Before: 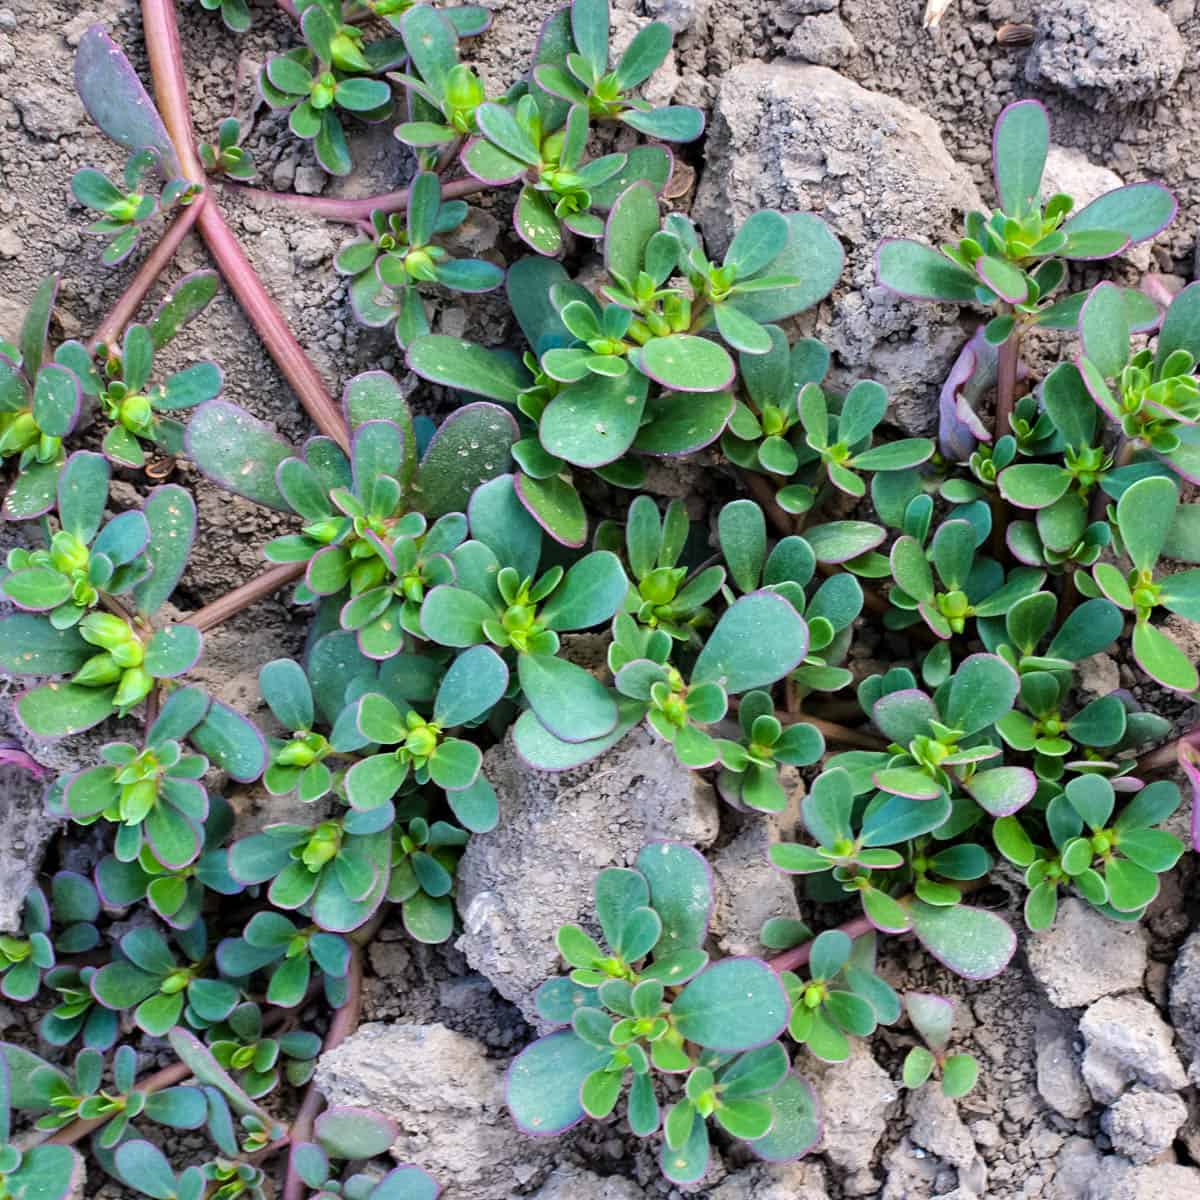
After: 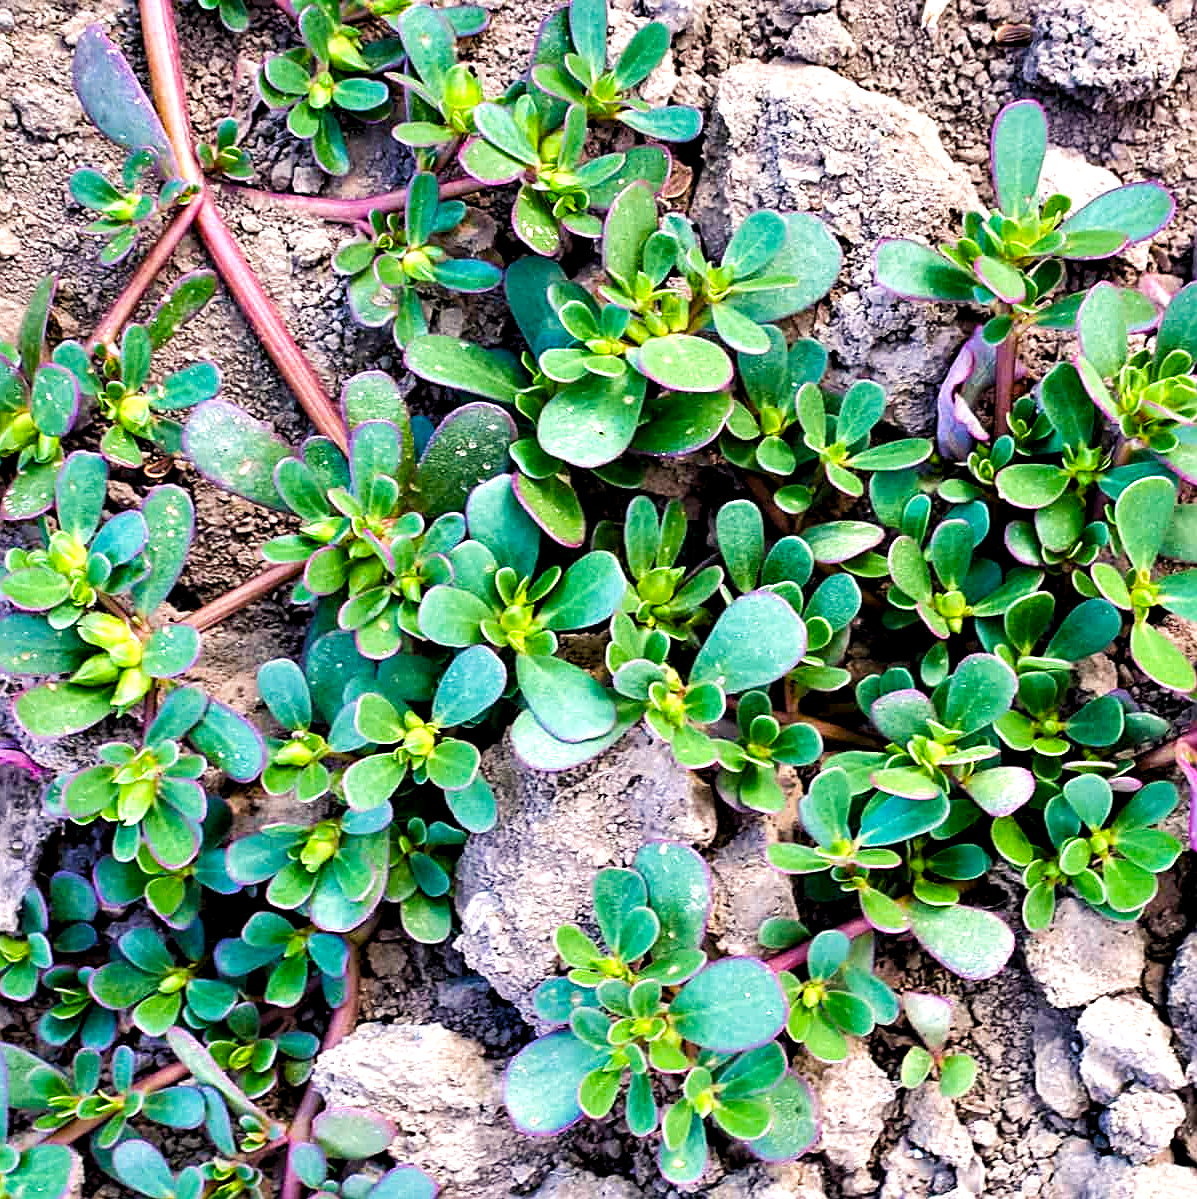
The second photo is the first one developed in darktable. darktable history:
sharpen: on, module defaults
color balance rgb: highlights gain › chroma 1.719%, highlights gain › hue 57.45°, perceptual saturation grading › global saturation 0.372%, perceptual saturation grading › mid-tones 6.131%, perceptual saturation grading › shadows 72.201%, perceptual brilliance grading › highlights 10.054%, perceptual brilliance grading › mid-tones 5.227%
crop: left 0.189%
contrast equalizer: octaves 7, y [[0.6 ×6], [0.55 ×6], [0 ×6], [0 ×6], [0 ×6]], mix 0.592
velvia: on, module defaults
base curve: curves: ch0 [(0, 0) (0.472, 0.508) (1, 1)], preserve colors none
